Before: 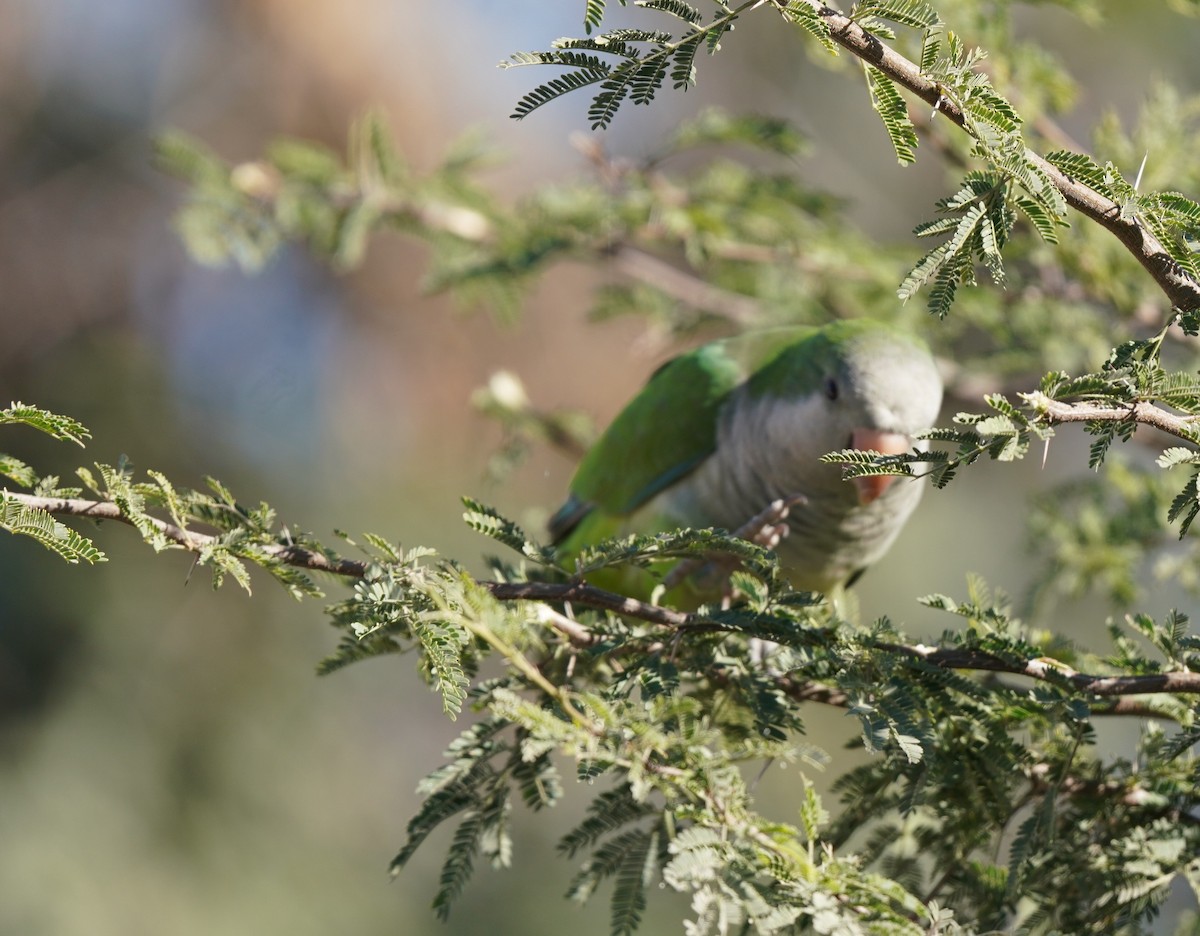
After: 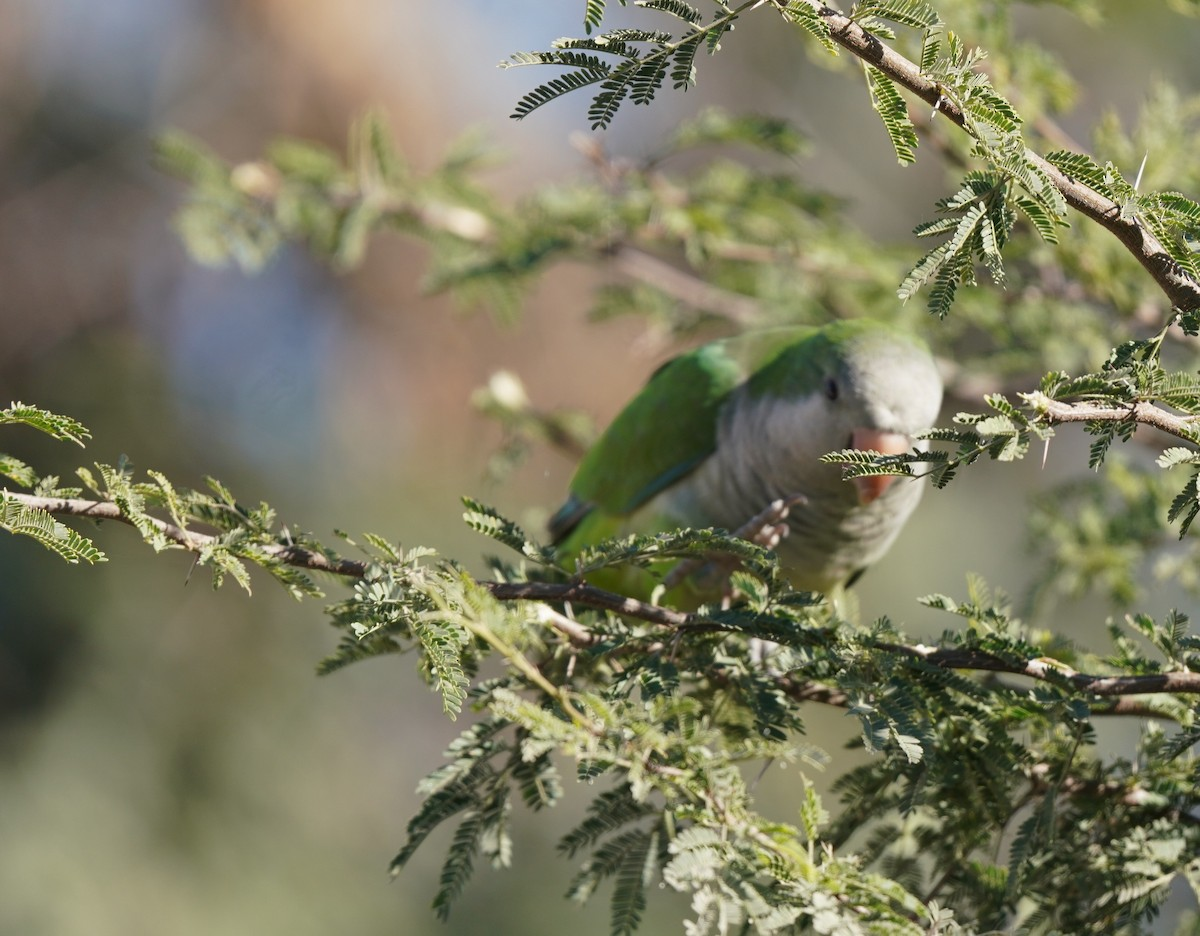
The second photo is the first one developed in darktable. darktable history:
exposure: exposure -0.042 EV, compensate exposure bias true, compensate highlight preservation false
